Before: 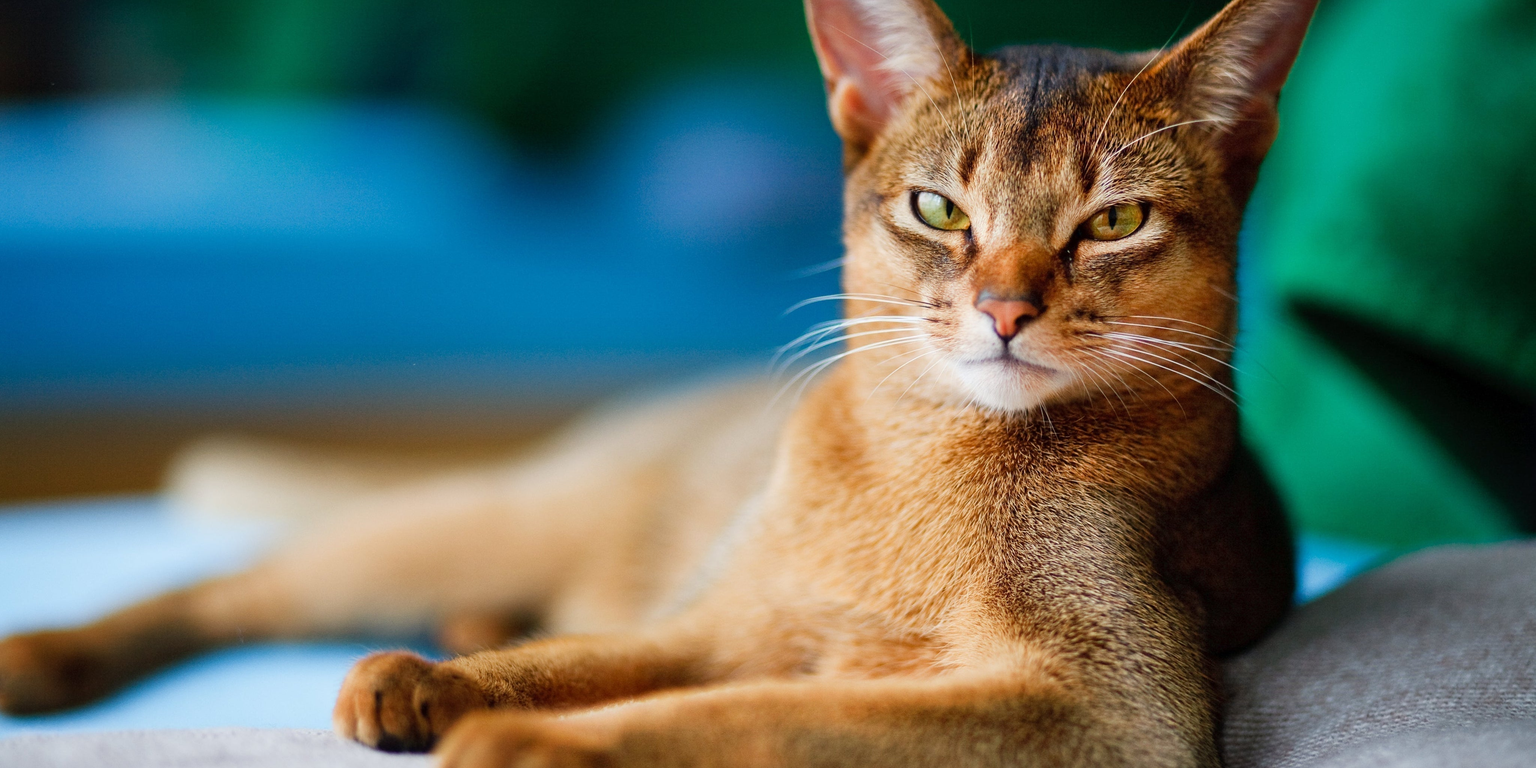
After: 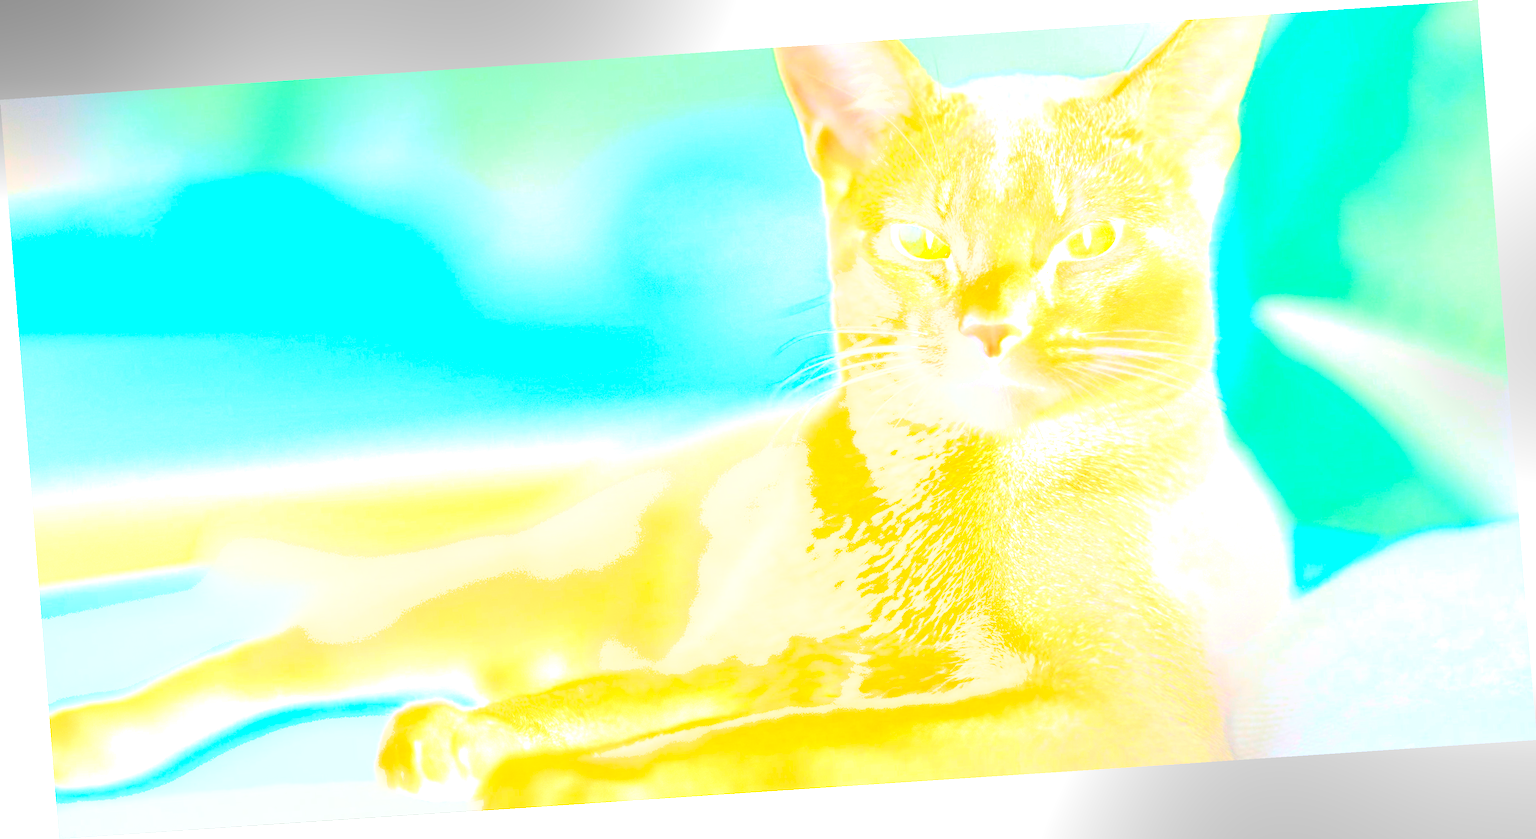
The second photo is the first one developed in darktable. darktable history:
exposure: exposure 1 EV, compensate highlight preservation false
rotate and perspective: rotation -4.2°, shear 0.006, automatic cropping off
bloom: size 85%, threshold 5%, strength 85%
color balance rgb: perceptual saturation grading › global saturation 25%, perceptual brilliance grading › mid-tones 10%, perceptual brilliance grading › shadows 15%, global vibrance 20%
color correction: highlights a* -4.28, highlights b* 6.53
white balance: red 1.009, blue 1.027
shadows and highlights: on, module defaults
tone curve: curves: ch0 [(0, 0) (0.169, 0.367) (0.635, 0.859) (1, 1)], color space Lab, independent channels, preserve colors none
